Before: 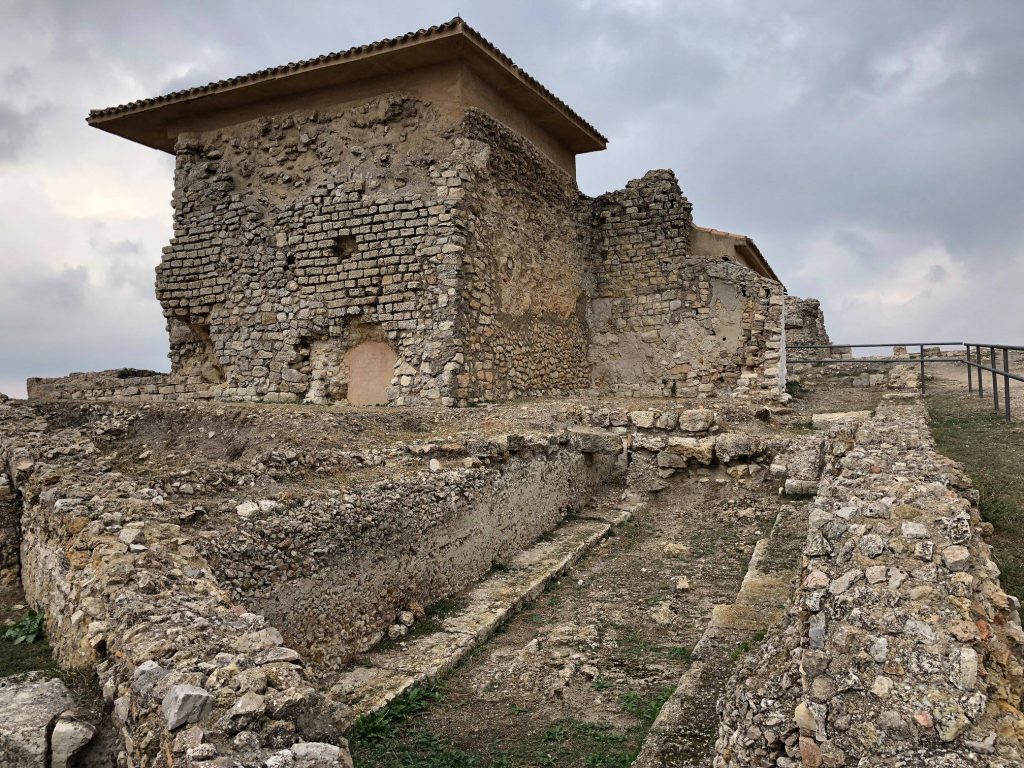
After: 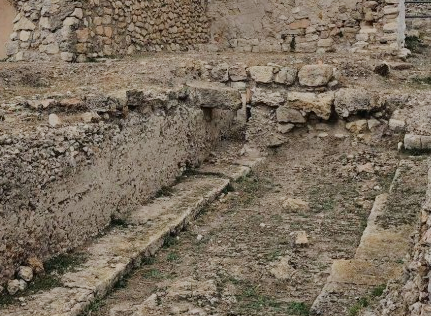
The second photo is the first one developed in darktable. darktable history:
tone curve: curves: ch0 [(0, 0.023) (0.184, 0.168) (0.491, 0.519) (0.748, 0.765) (1, 0.919)]; ch1 [(0, 0) (0.179, 0.173) (0.322, 0.32) (0.424, 0.424) (0.496, 0.501) (0.563, 0.586) (0.761, 0.803) (1, 1)]; ch2 [(0, 0) (0.434, 0.447) (0.483, 0.487) (0.557, 0.541) (0.697, 0.68) (1, 1)], color space Lab, linked channels, preserve colors none
crop: left 37.256%, top 45.008%, right 20.602%, bottom 13.74%
filmic rgb: middle gray luminance 4.54%, black relative exposure -13.07 EV, white relative exposure 5.01 EV, threshold 2.95 EV, target black luminance 0%, hardness 5.19, latitude 59.64%, contrast 0.754, highlights saturation mix 6.19%, shadows ↔ highlights balance 25.76%, enable highlight reconstruction true
